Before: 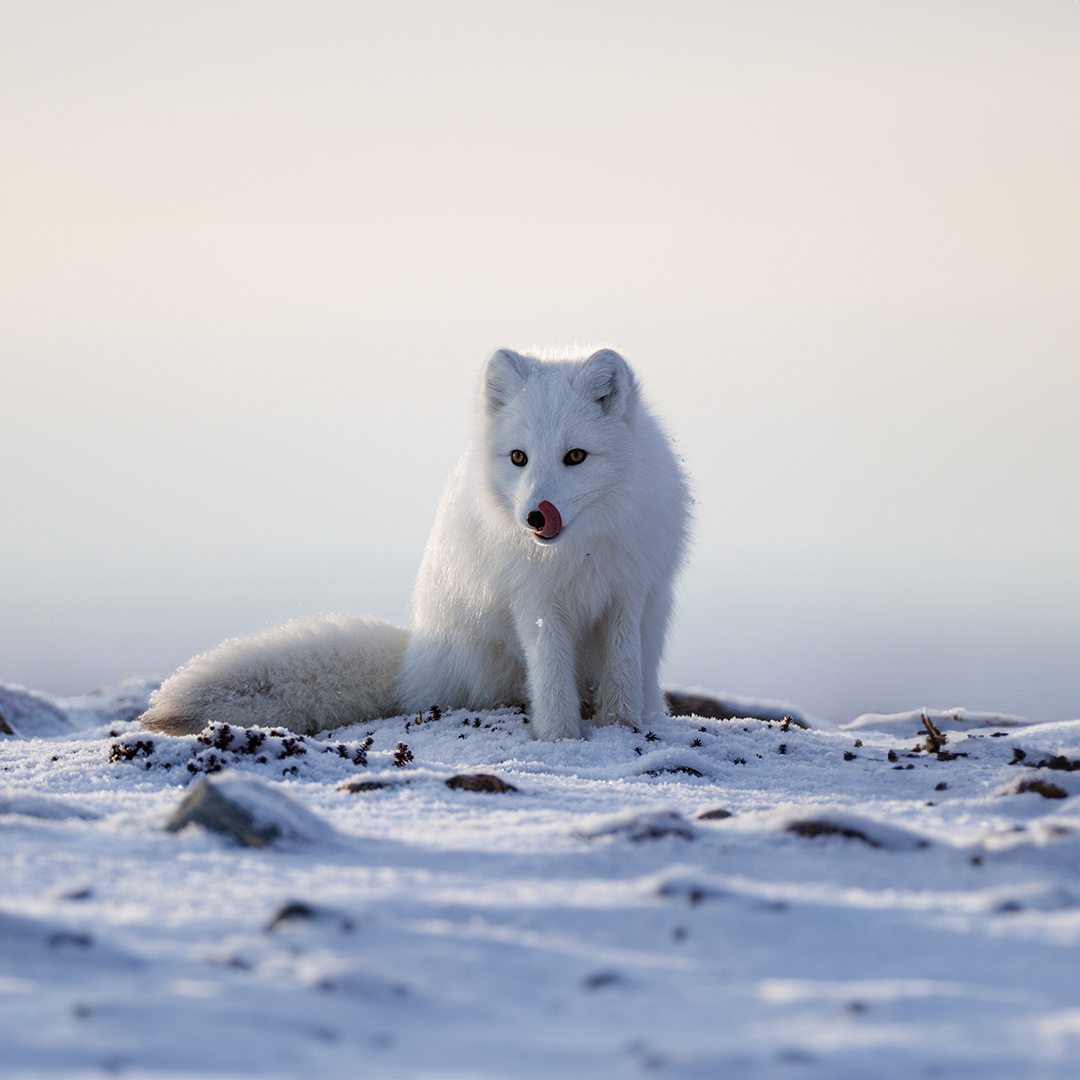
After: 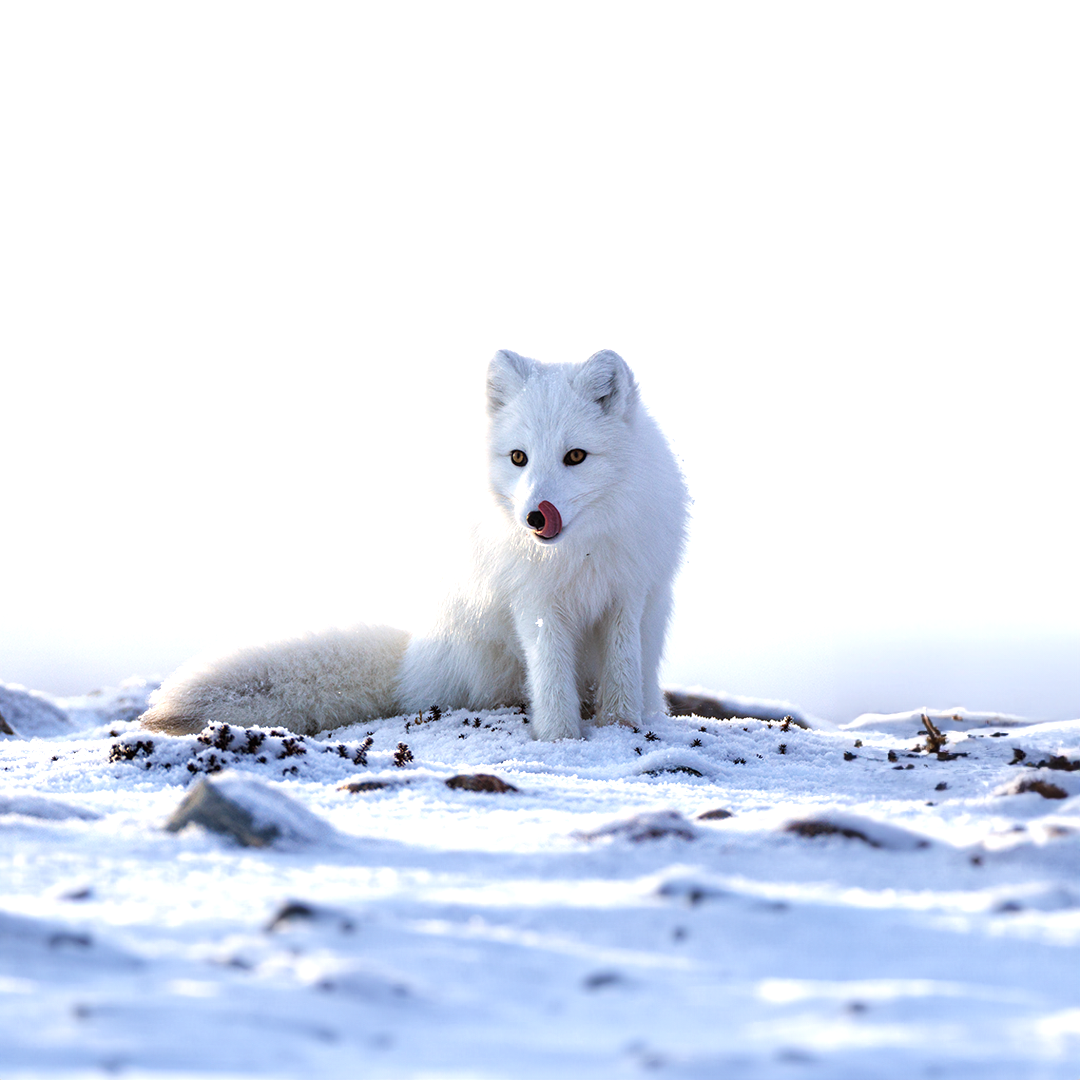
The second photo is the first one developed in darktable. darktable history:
exposure: black level correction 0, exposure 0.951 EV, compensate highlight preservation false
tone equalizer: on, module defaults
